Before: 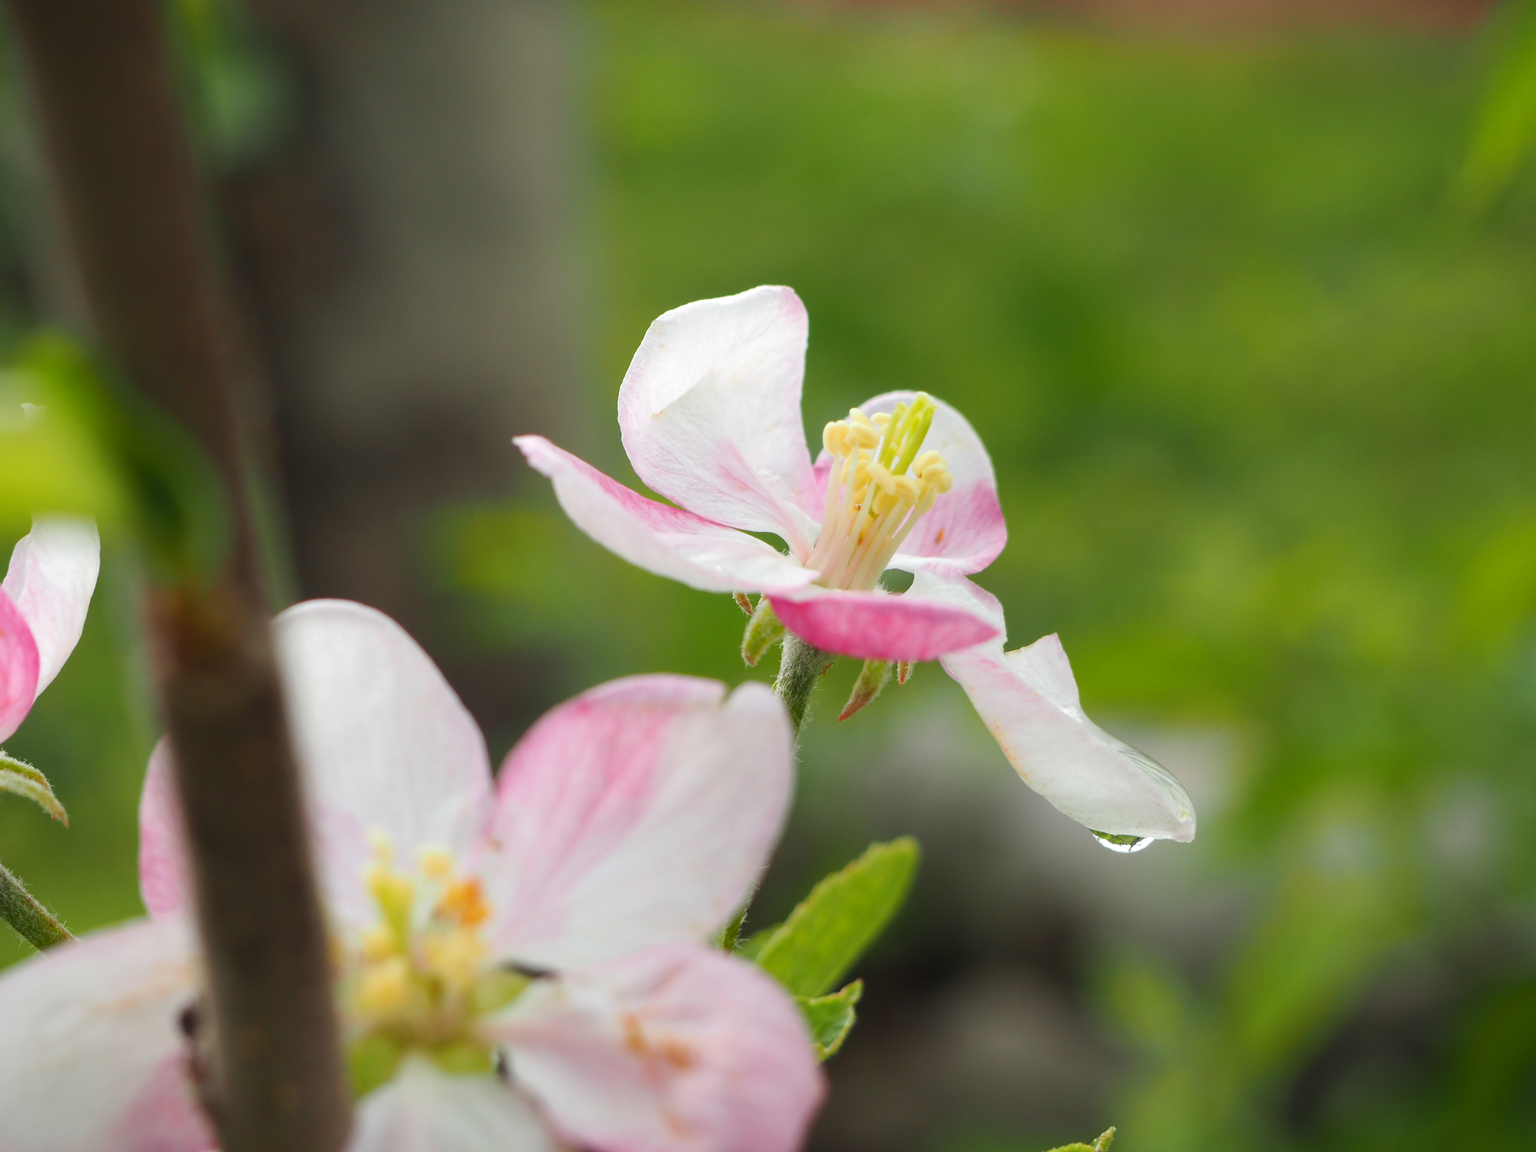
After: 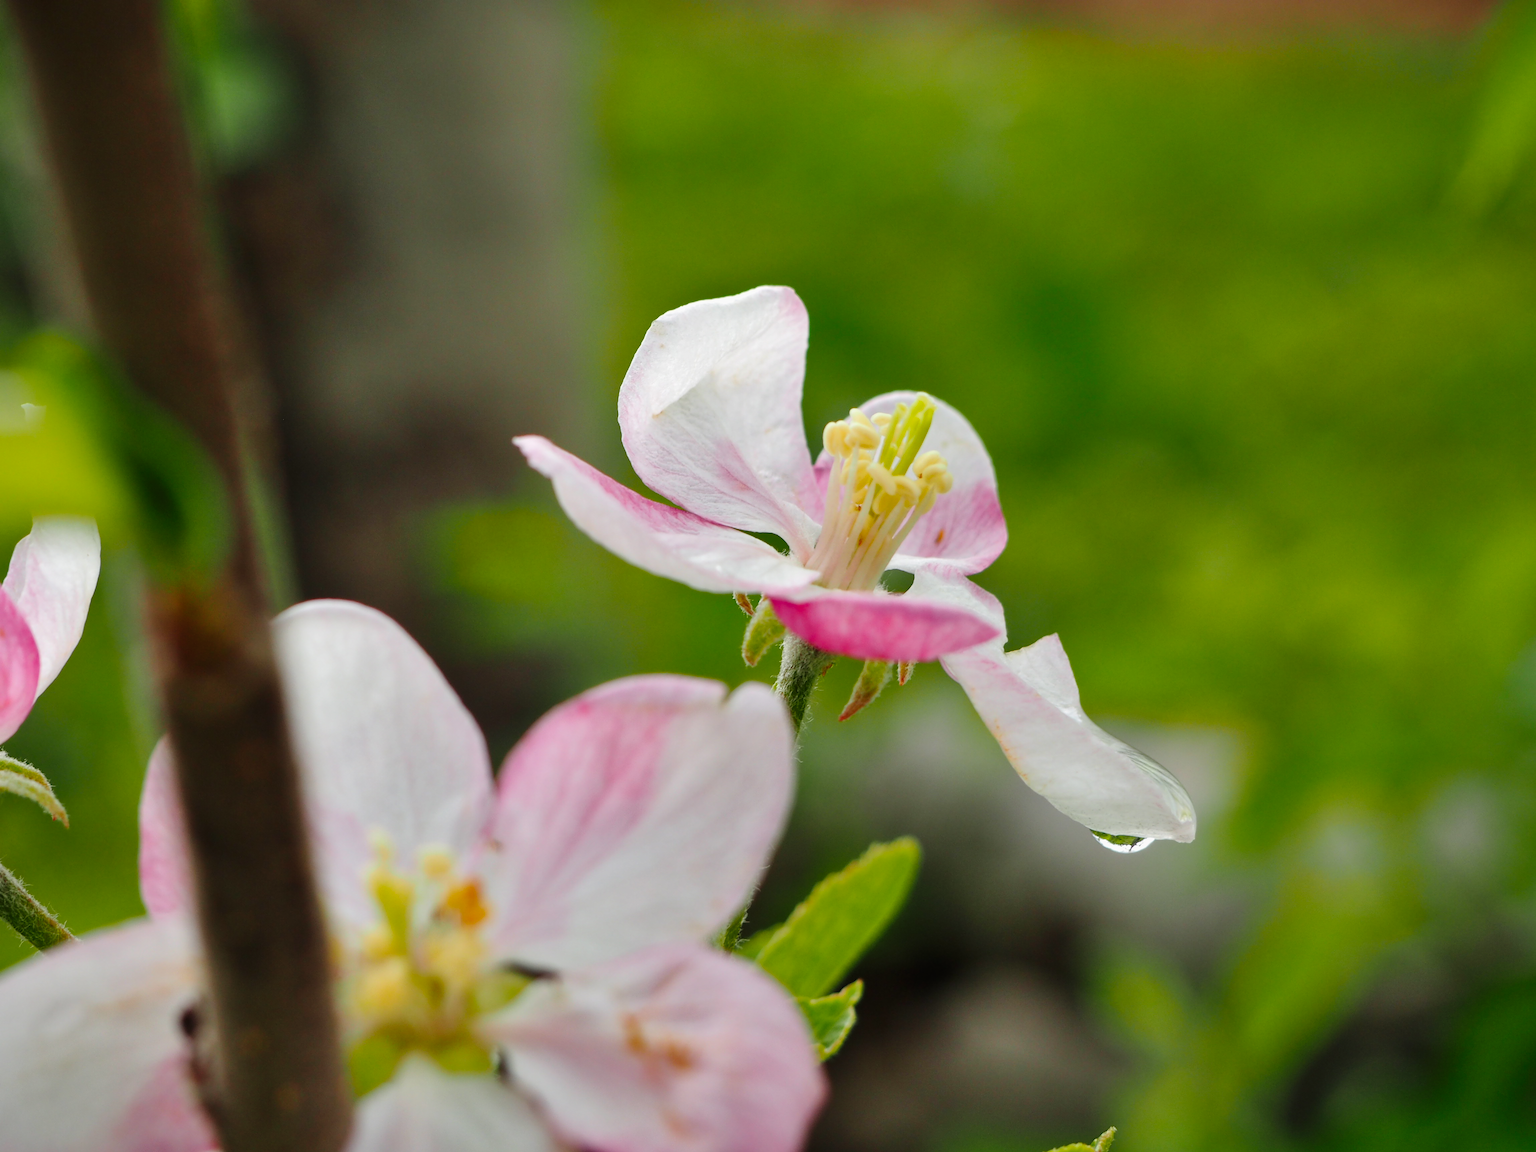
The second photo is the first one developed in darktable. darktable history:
tone curve: curves: ch0 [(0, 0) (0.068, 0.012) (0.183, 0.089) (0.341, 0.283) (0.547, 0.532) (0.828, 0.815) (1, 0.983)]; ch1 [(0, 0) (0.23, 0.166) (0.34, 0.308) (0.371, 0.337) (0.429, 0.411) (0.477, 0.462) (0.499, 0.498) (0.529, 0.537) (0.559, 0.582) (0.743, 0.798) (1, 1)]; ch2 [(0, 0) (0.431, 0.414) (0.498, 0.503) (0.524, 0.528) (0.568, 0.546) (0.6, 0.597) (0.634, 0.645) (0.728, 0.742) (1, 1)], preserve colors none
shadows and highlights: soften with gaussian
